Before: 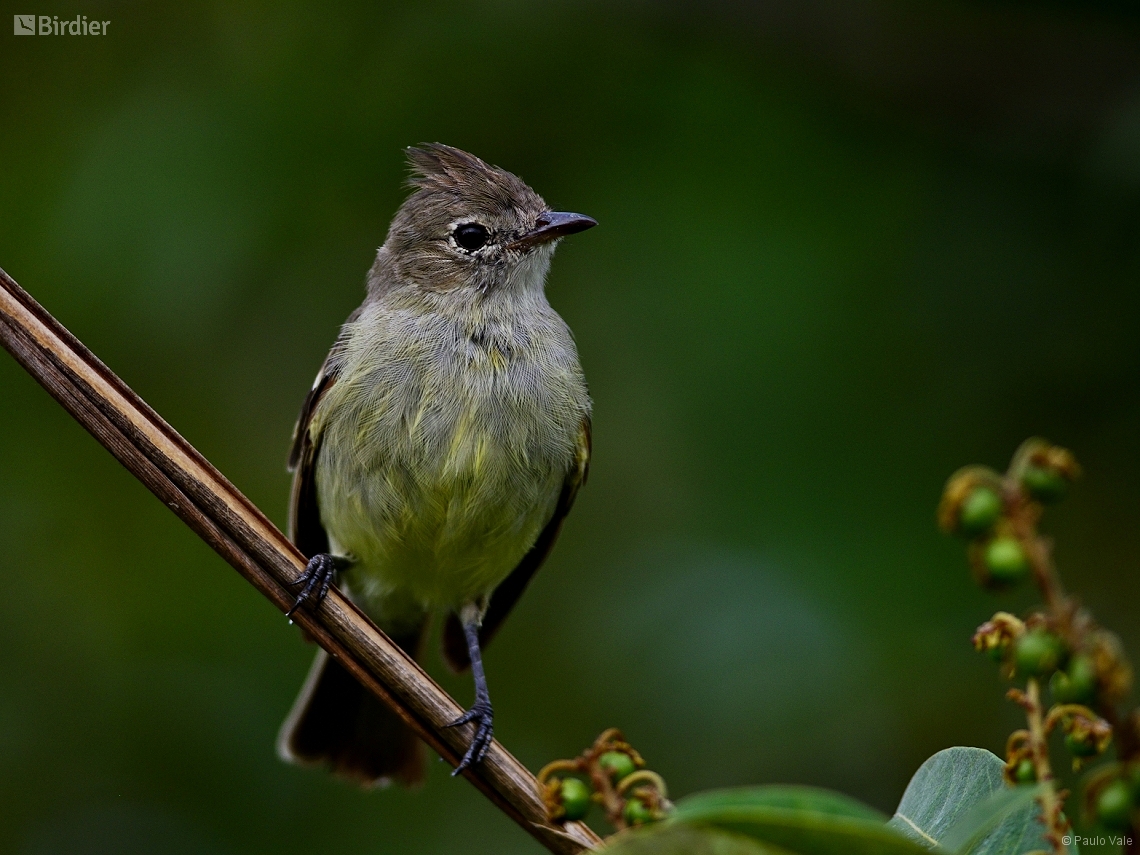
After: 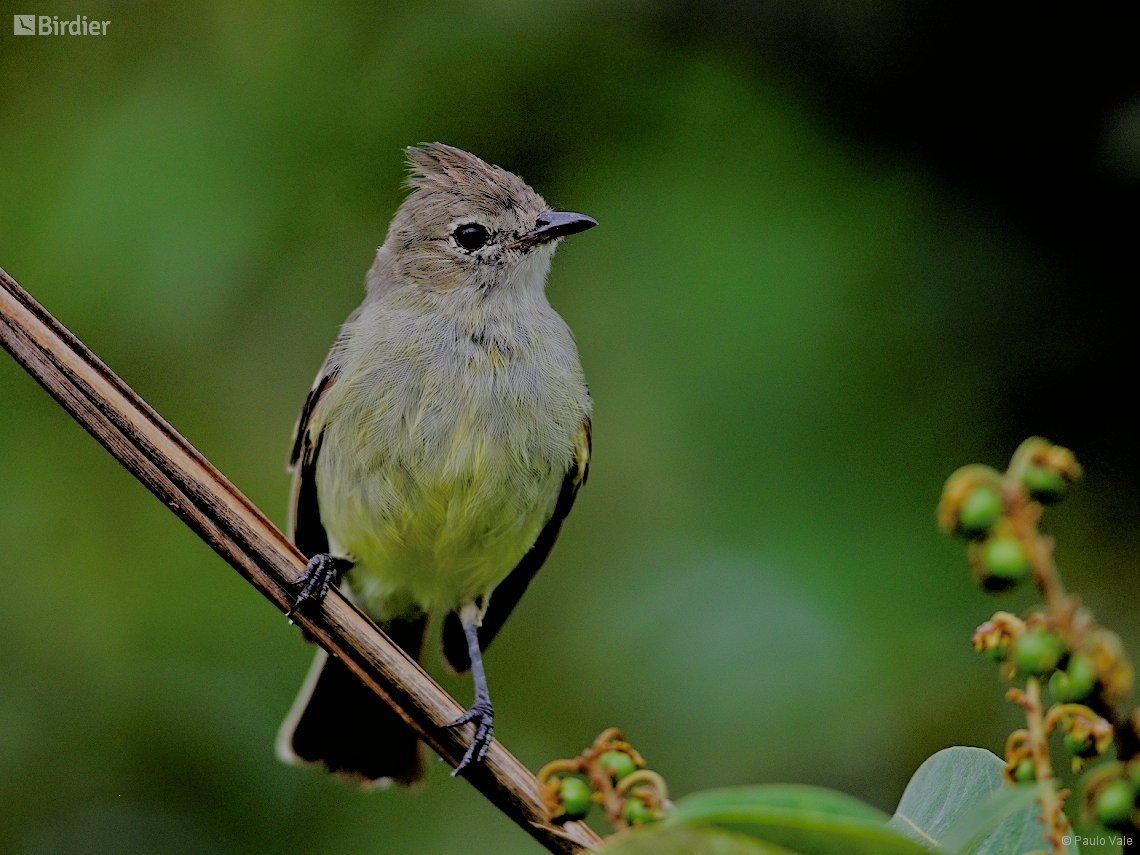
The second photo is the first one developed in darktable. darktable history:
tone equalizer: -7 EV 0.144 EV, -6 EV 0.62 EV, -5 EV 1.16 EV, -4 EV 1.34 EV, -3 EV 1.12 EV, -2 EV 0.6 EV, -1 EV 0.153 EV
filmic rgb: black relative exposure -4.46 EV, white relative exposure 6.53 EV, hardness 1.94, contrast 0.515, iterations of high-quality reconstruction 10
shadows and highlights: shadows 20.94, highlights -81.76, soften with gaussian
